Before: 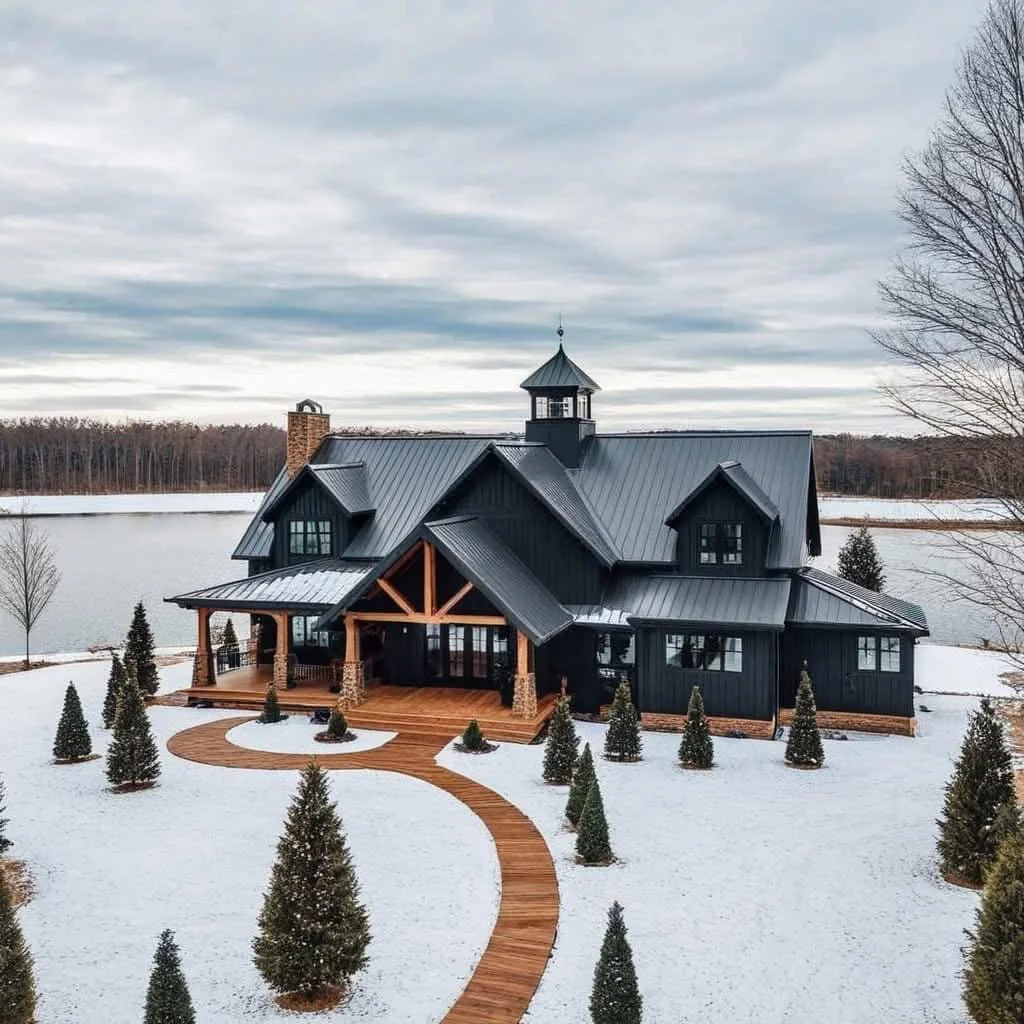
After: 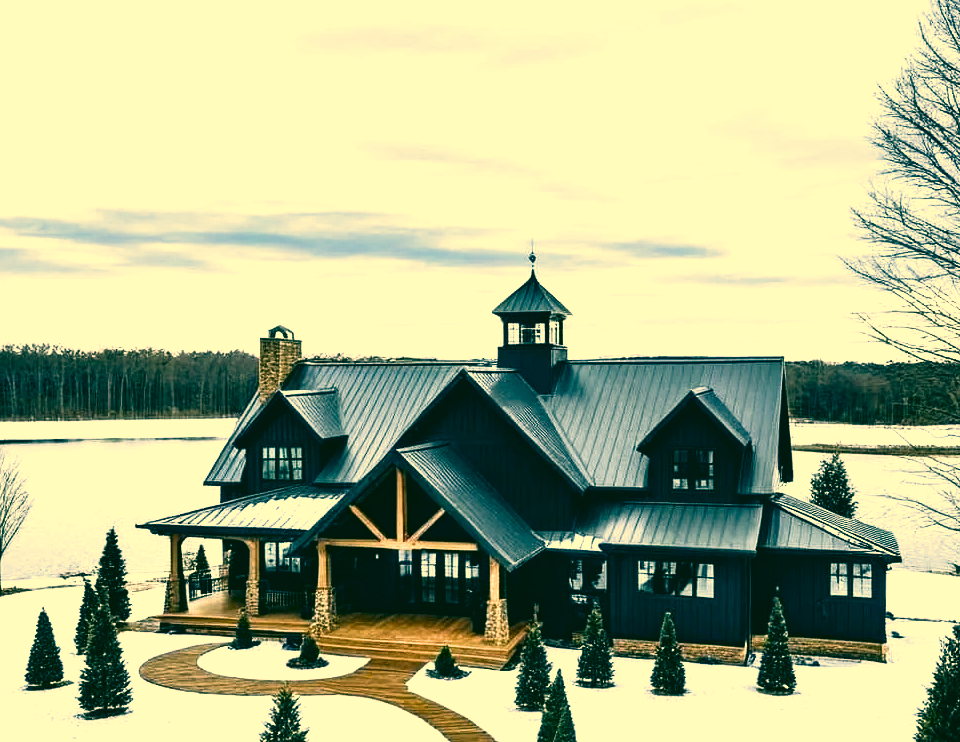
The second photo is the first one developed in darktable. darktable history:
crop: left 2.737%, top 7.287%, right 3.421%, bottom 20.179%
filmic rgb: white relative exposure 2.2 EV, hardness 6.97
shadows and highlights: shadows 32, highlights -32, soften with gaussian
contrast brightness saturation: contrast 0.07, brightness -0.13, saturation 0.06
white balance: red 1.004, blue 1.096
color correction: highlights a* 1.83, highlights b* 34.02, shadows a* -36.68, shadows b* -5.48
exposure: black level correction 0, exposure 0.5 EV, compensate highlight preservation false
